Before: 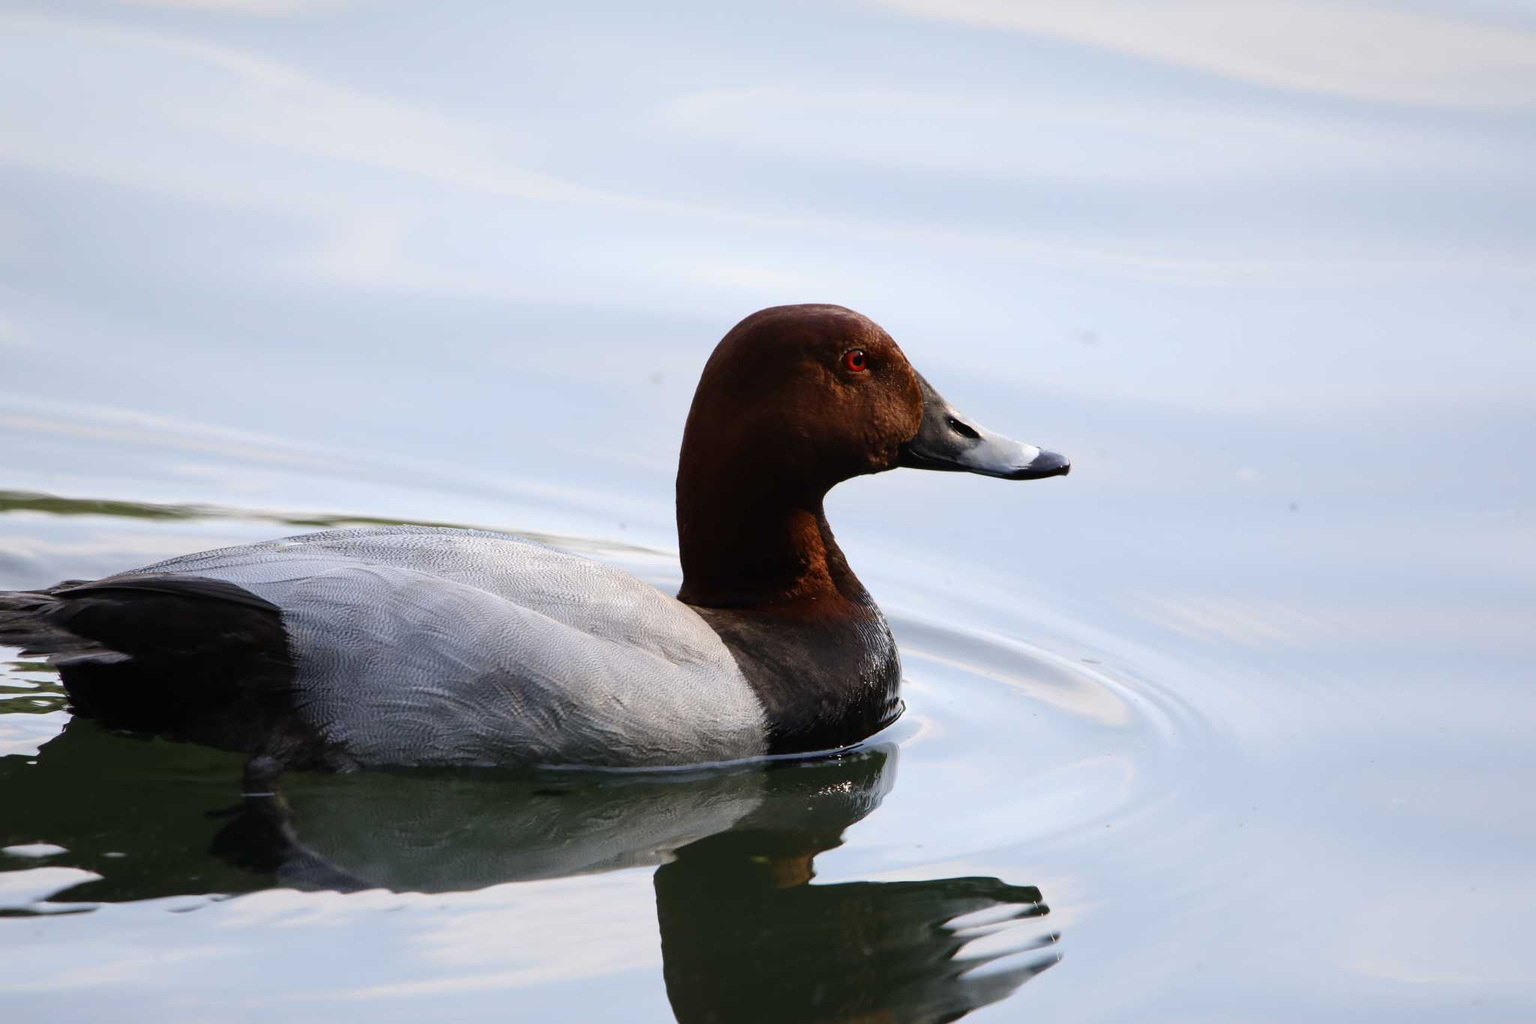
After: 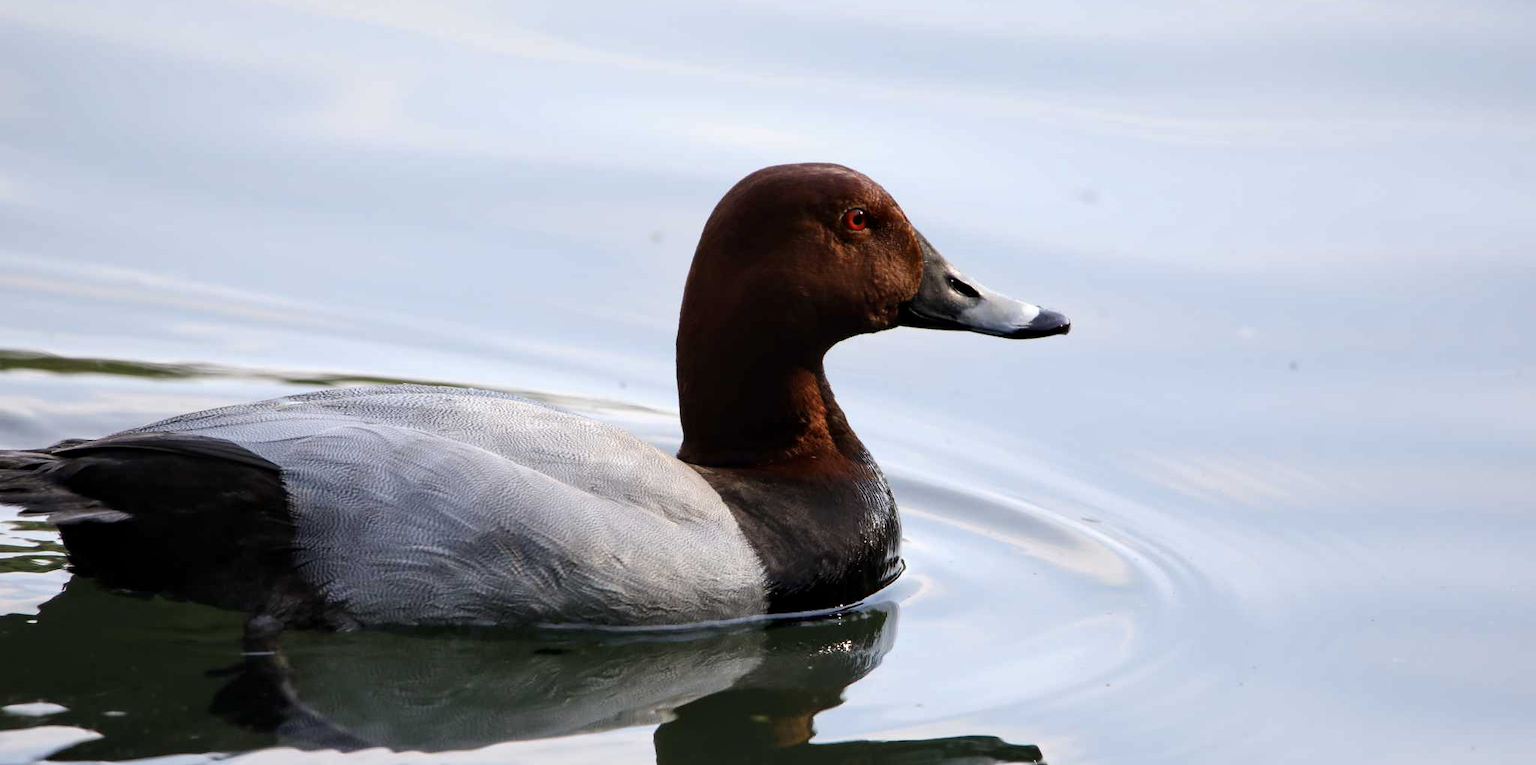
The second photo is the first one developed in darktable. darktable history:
contrast equalizer: octaves 7, y [[0.524, 0.538, 0.547, 0.548, 0.538, 0.524], [0.5 ×6], [0.5 ×6], [0 ×6], [0 ×6]]
crop: top 13.802%, bottom 11.411%
